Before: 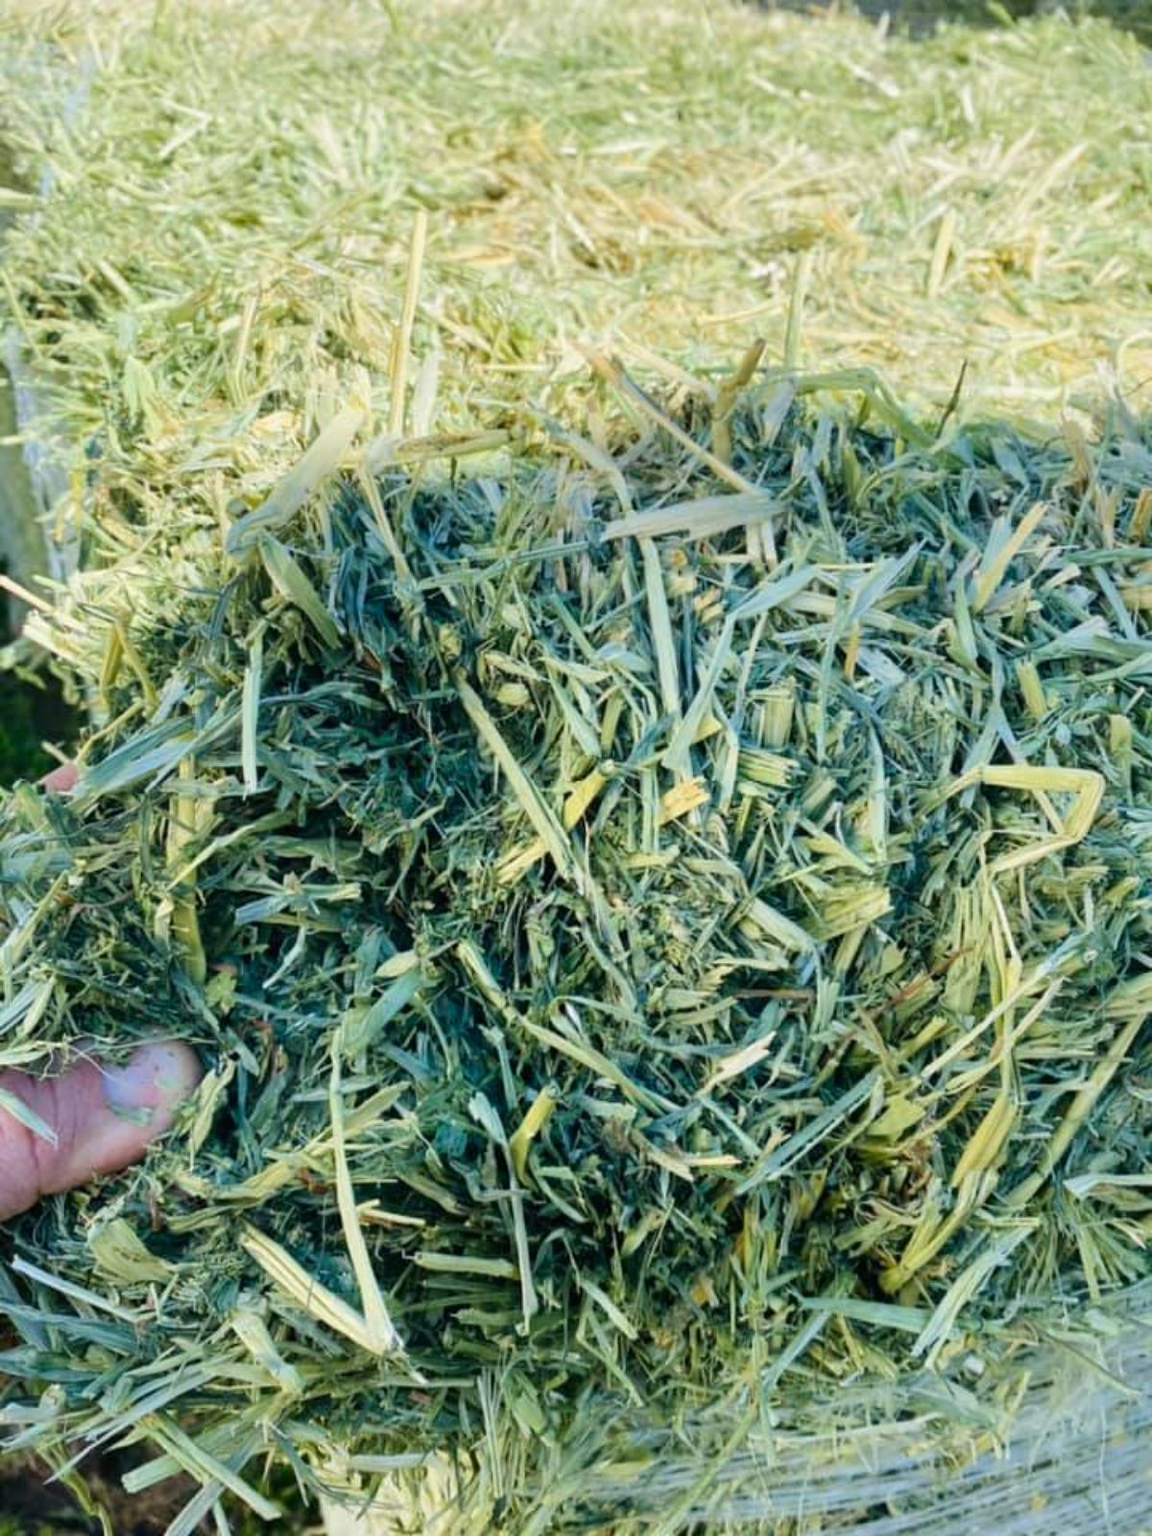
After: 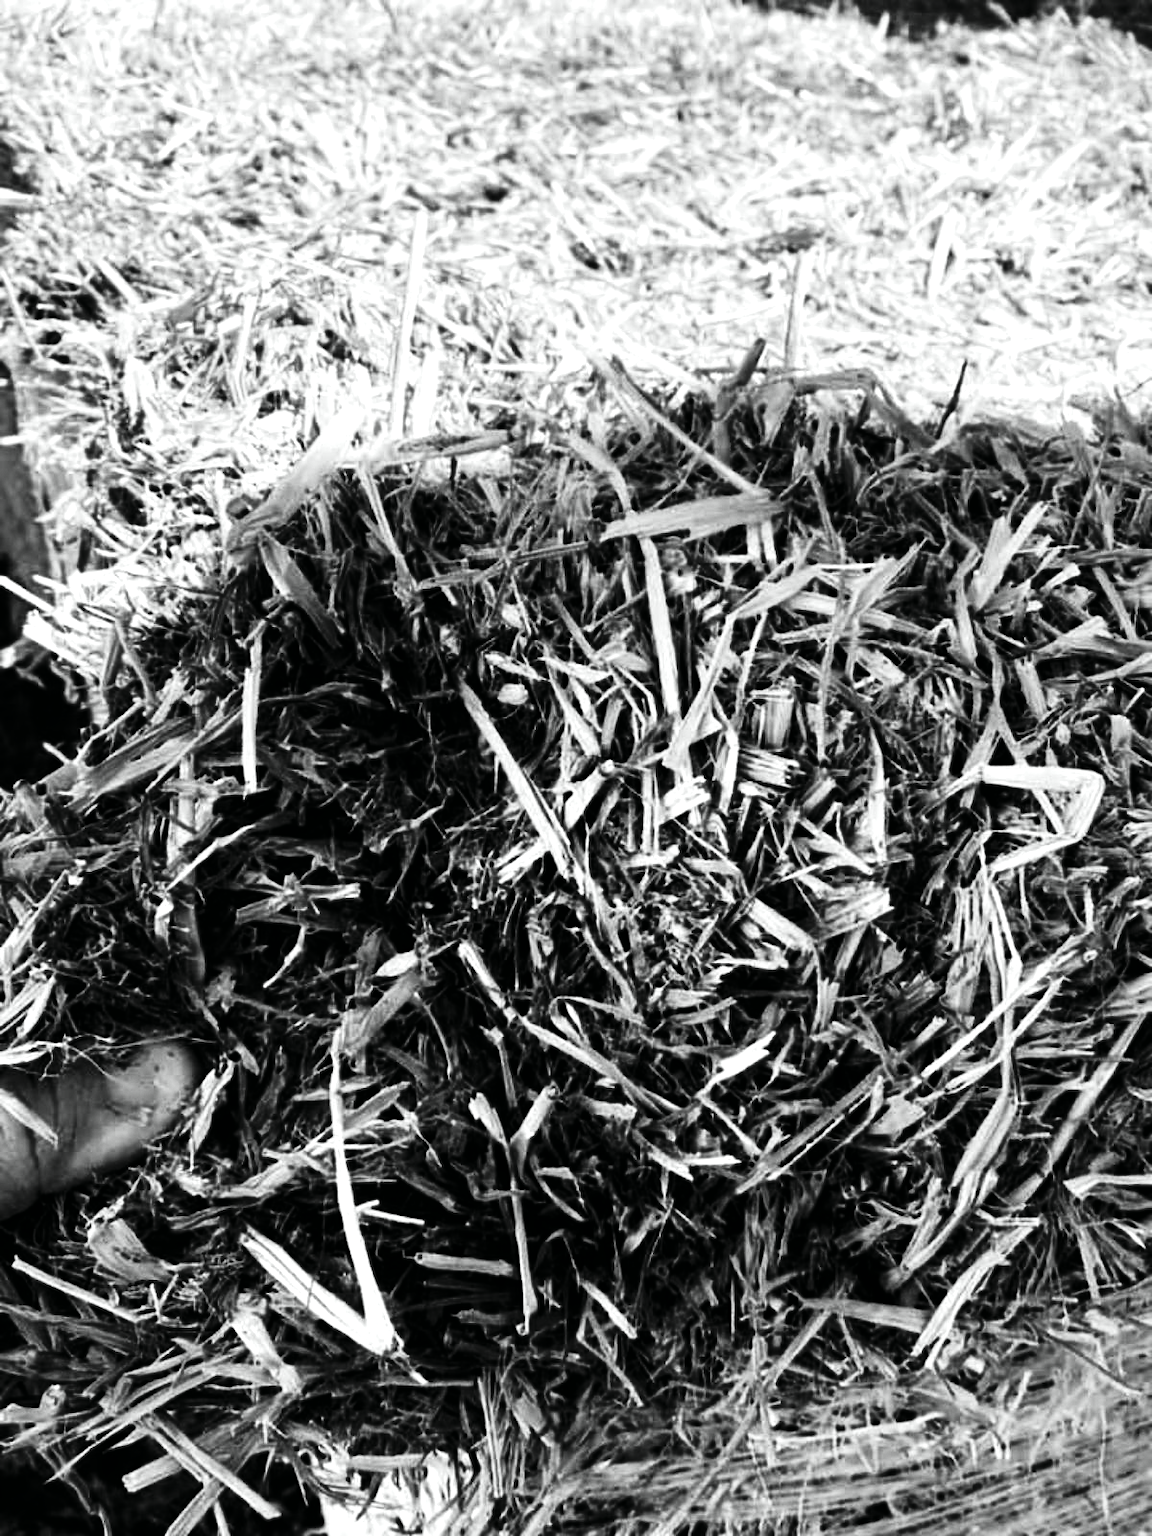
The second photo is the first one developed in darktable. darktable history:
exposure: exposure 0.6 EV, compensate highlight preservation false
color balance rgb: perceptual saturation grading › global saturation 30%, global vibrance 10%
tone curve: curves: ch0 [(0, 0.003) (0.044, 0.032) (0.12, 0.089) (0.19, 0.175) (0.271, 0.294) (0.457, 0.546) (0.588, 0.71) (0.701, 0.815) (0.86, 0.922) (1, 0.982)]; ch1 [(0, 0) (0.247, 0.215) (0.433, 0.382) (0.466, 0.426) (0.493, 0.481) (0.501, 0.5) (0.517, 0.524) (0.557, 0.582) (0.598, 0.651) (0.671, 0.735) (0.796, 0.85) (1, 1)]; ch2 [(0, 0) (0.249, 0.216) (0.357, 0.317) (0.448, 0.432) (0.478, 0.492) (0.498, 0.499) (0.517, 0.53) (0.537, 0.57) (0.569, 0.623) (0.61, 0.663) (0.706, 0.75) (0.808, 0.809) (0.991, 0.968)], color space Lab, independent channels, preserve colors none
contrast brightness saturation: contrast 0.02, brightness -1, saturation -1
